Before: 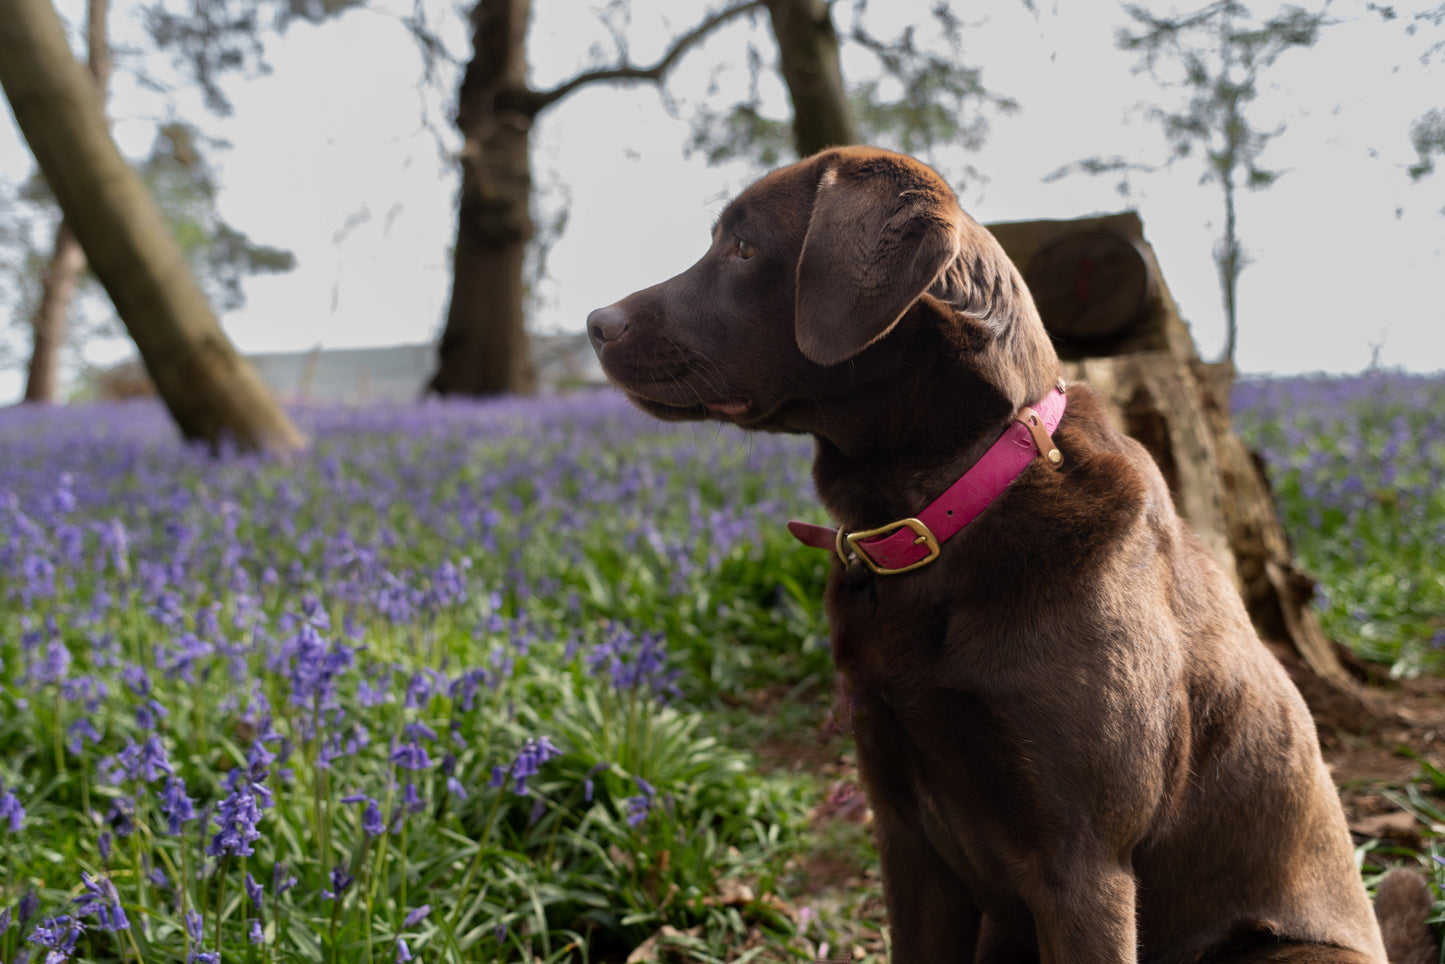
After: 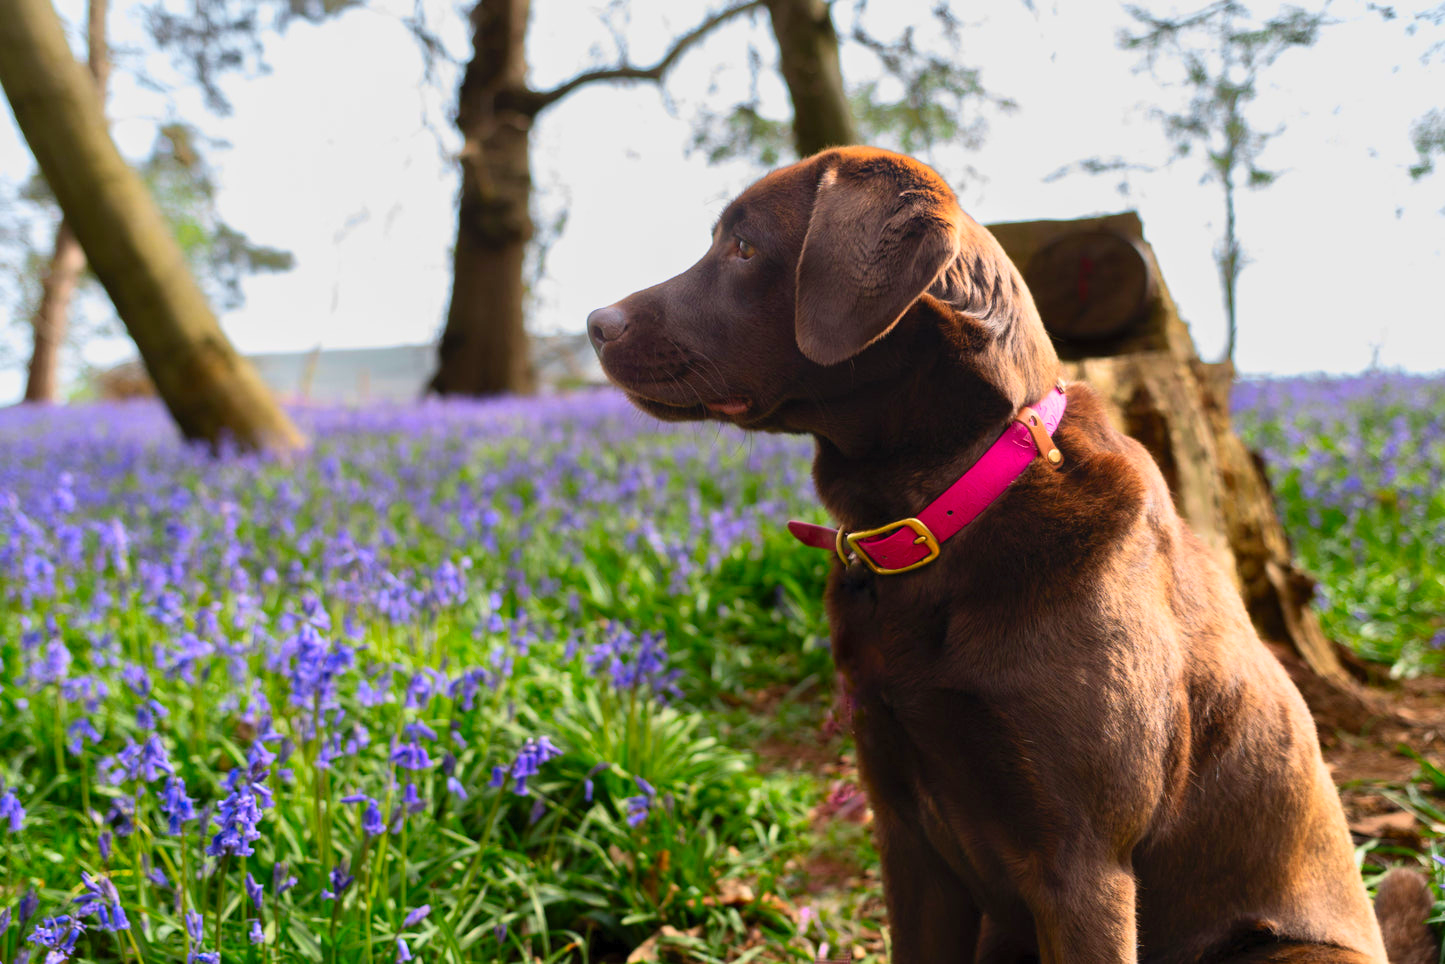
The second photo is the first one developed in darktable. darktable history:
contrast brightness saturation: contrast 0.197, brightness 0.194, saturation 0.82
